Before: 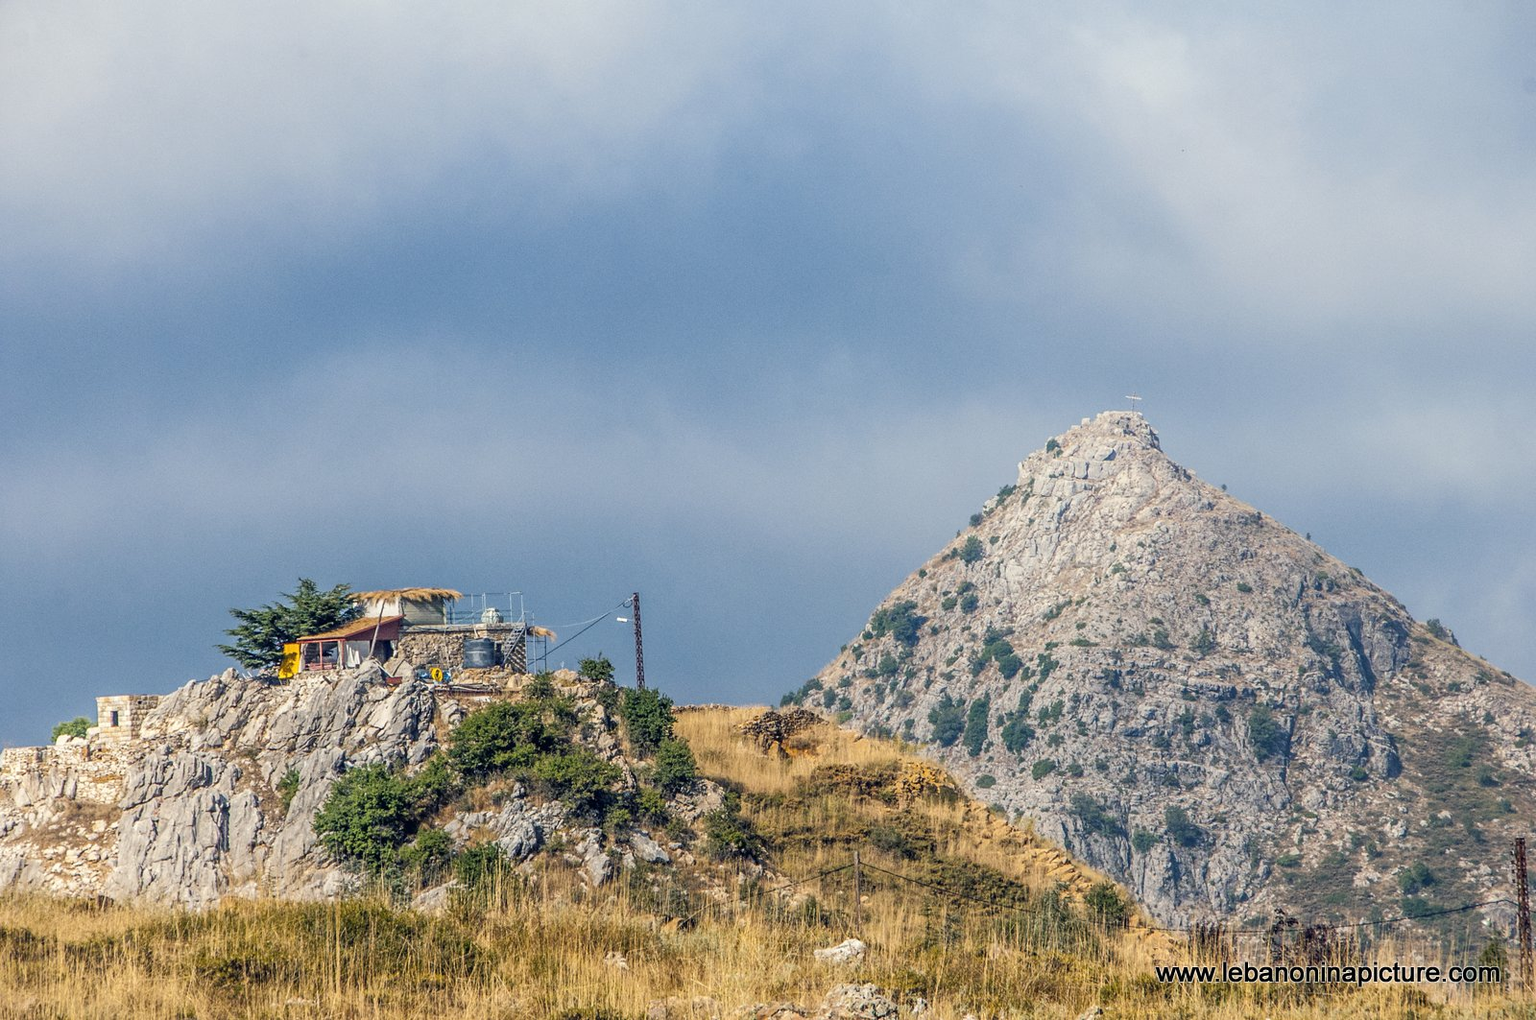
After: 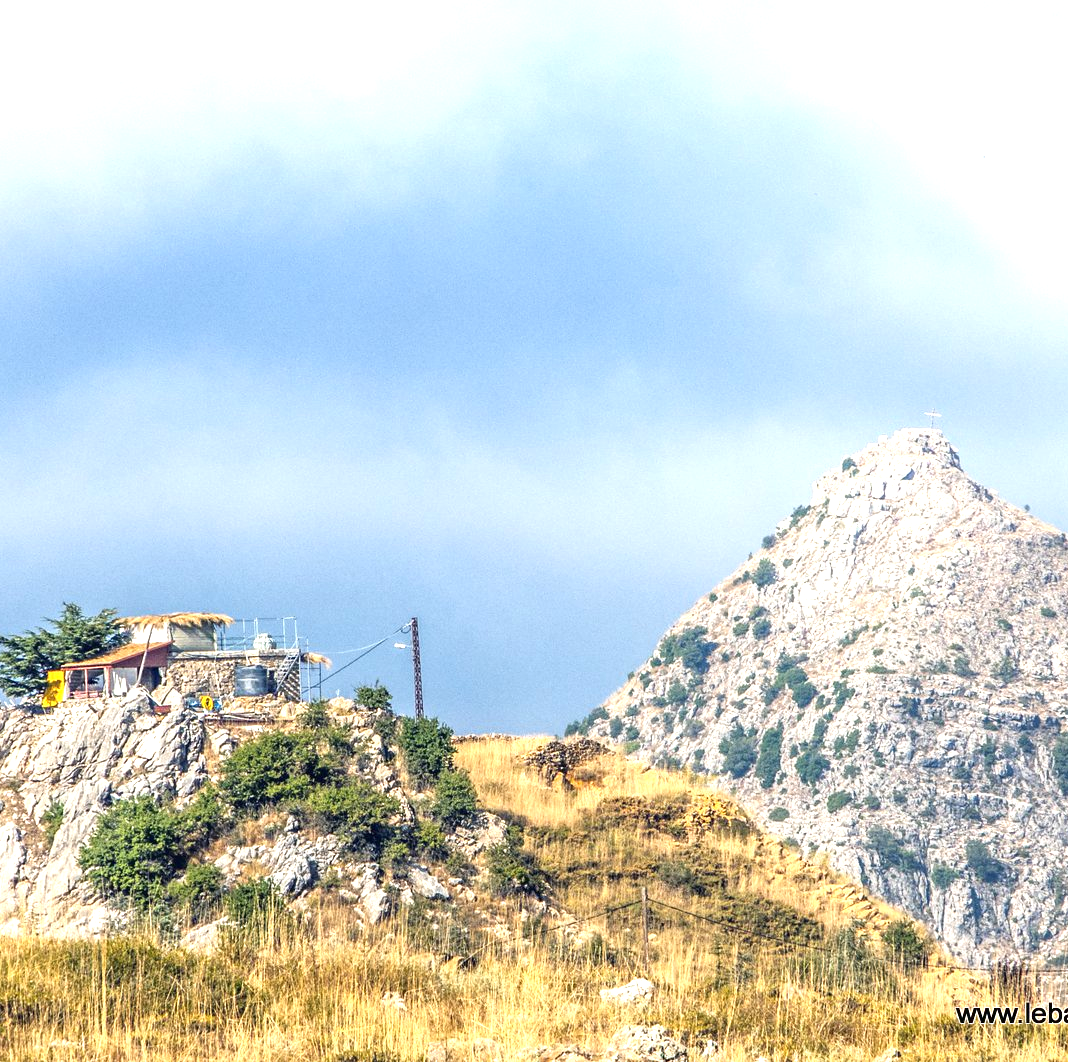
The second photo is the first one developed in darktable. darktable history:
exposure: black level correction 0, exposure 1.097 EV, compensate highlight preservation false
crop and rotate: left 15.531%, right 17.691%
